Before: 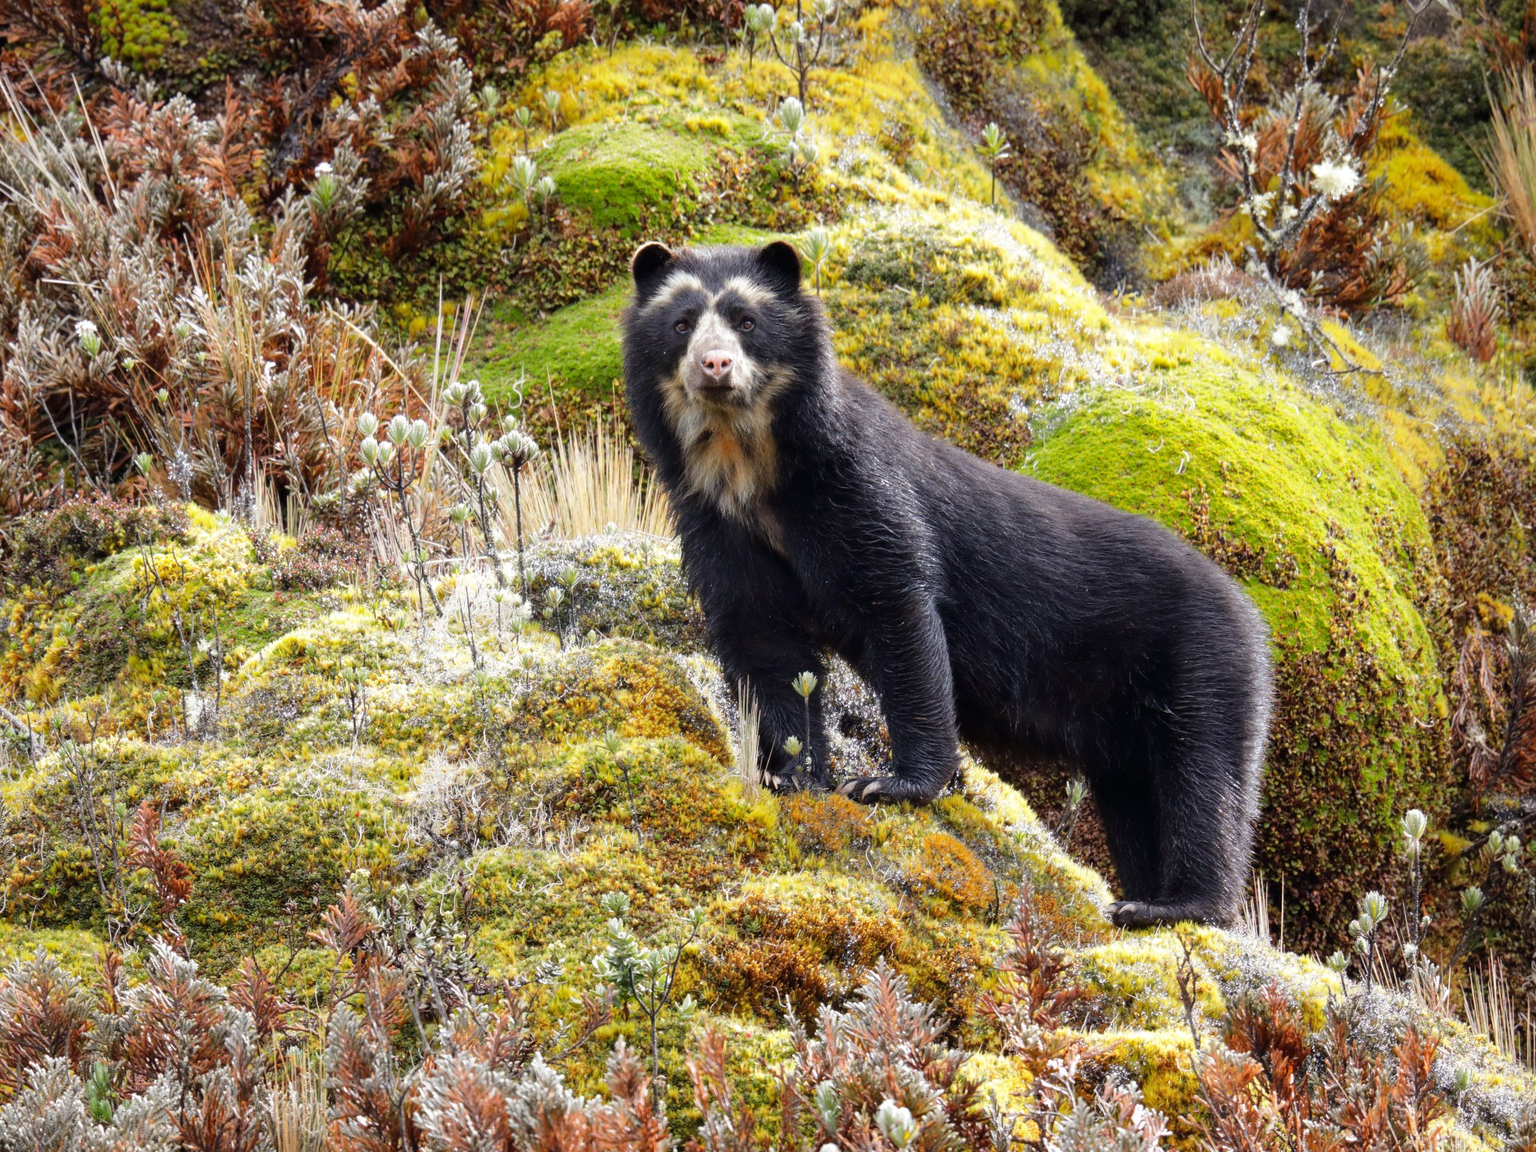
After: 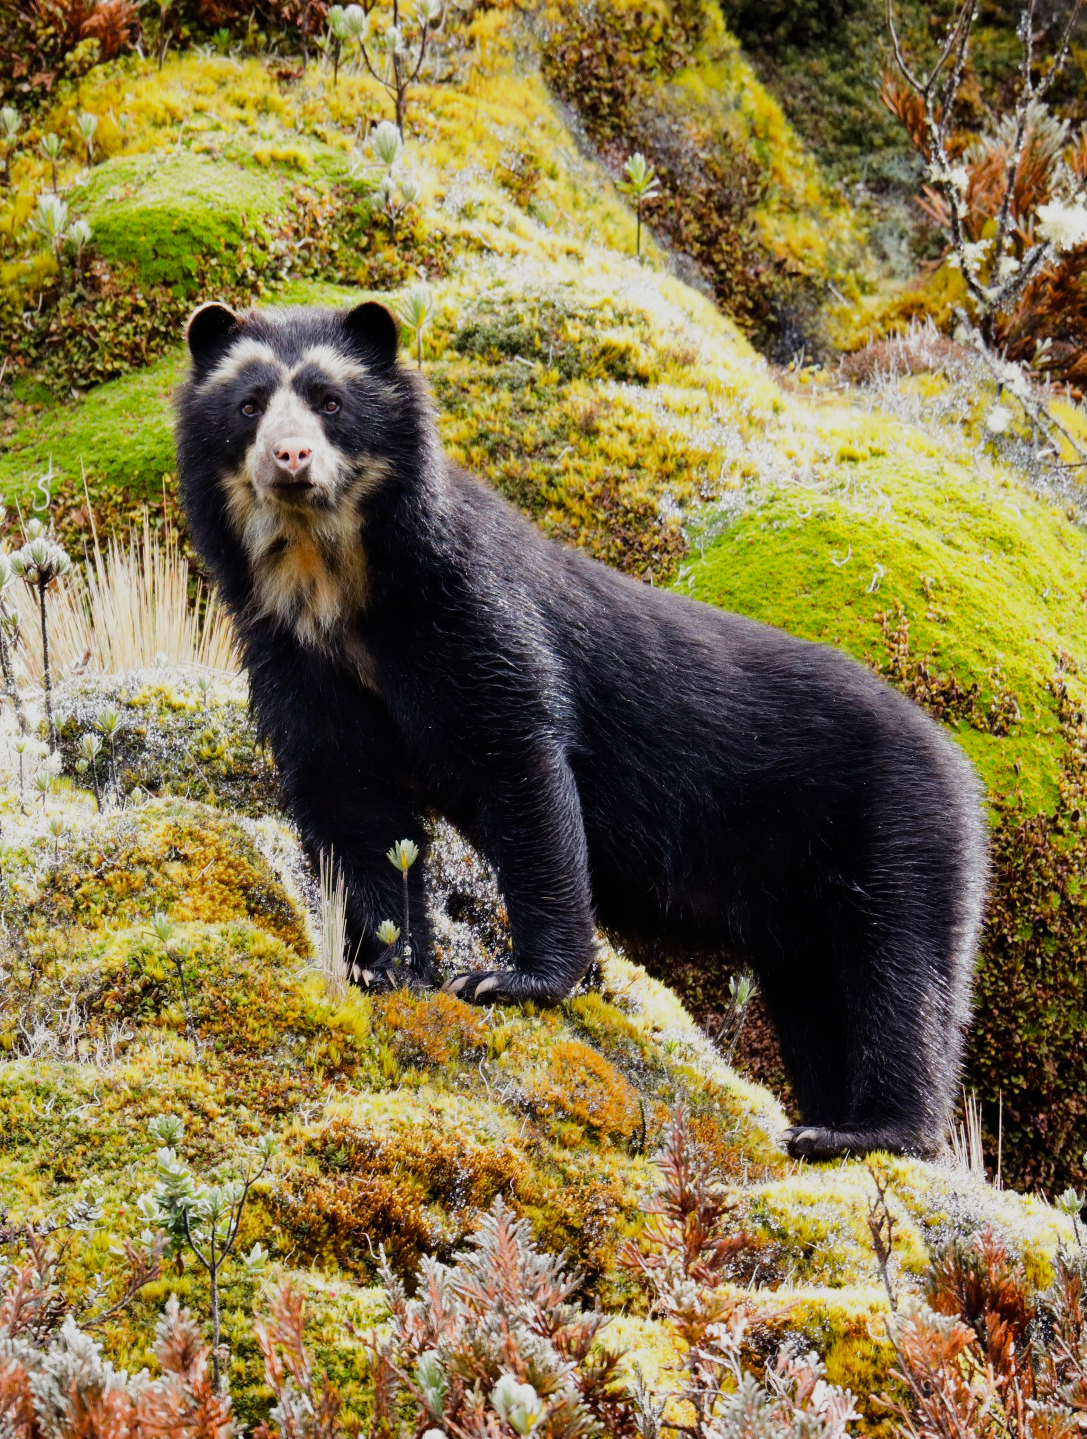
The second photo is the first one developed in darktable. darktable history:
sigmoid: on, module defaults
crop: left 31.458%, top 0%, right 11.876%
